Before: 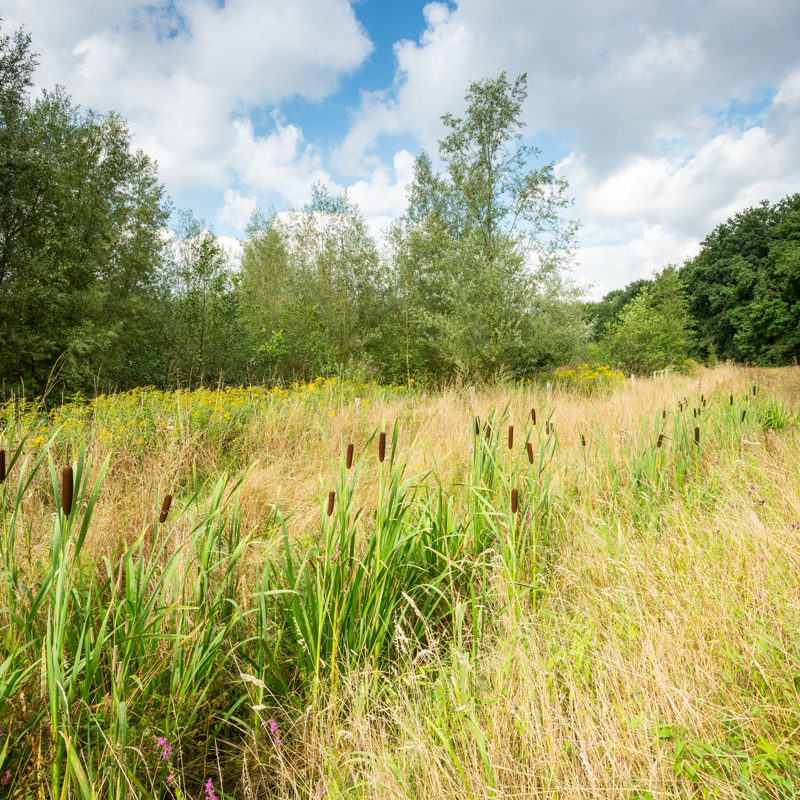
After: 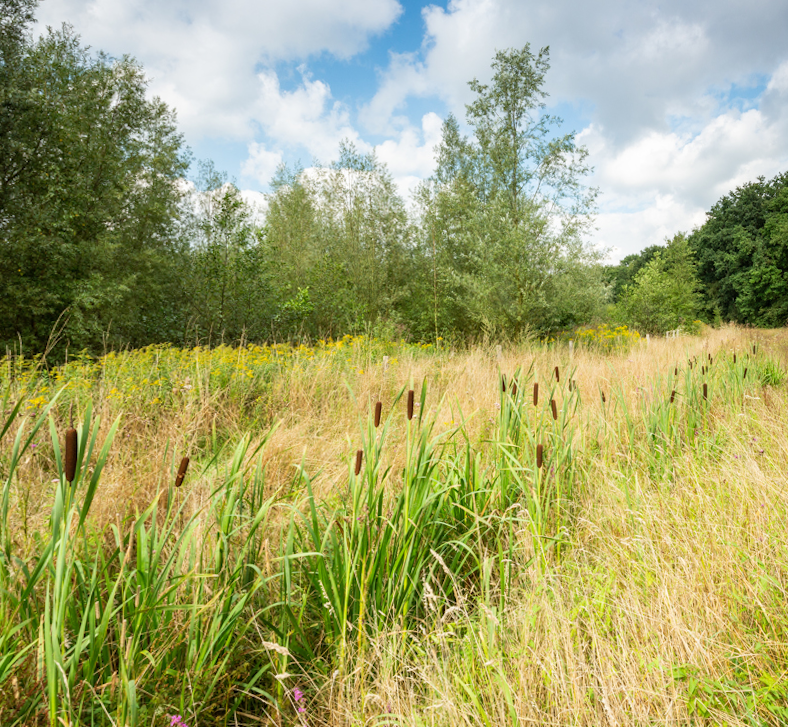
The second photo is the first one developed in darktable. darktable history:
rotate and perspective: rotation -0.013°, lens shift (vertical) -0.027, lens shift (horizontal) 0.178, crop left 0.016, crop right 0.989, crop top 0.082, crop bottom 0.918
white balance: emerald 1
